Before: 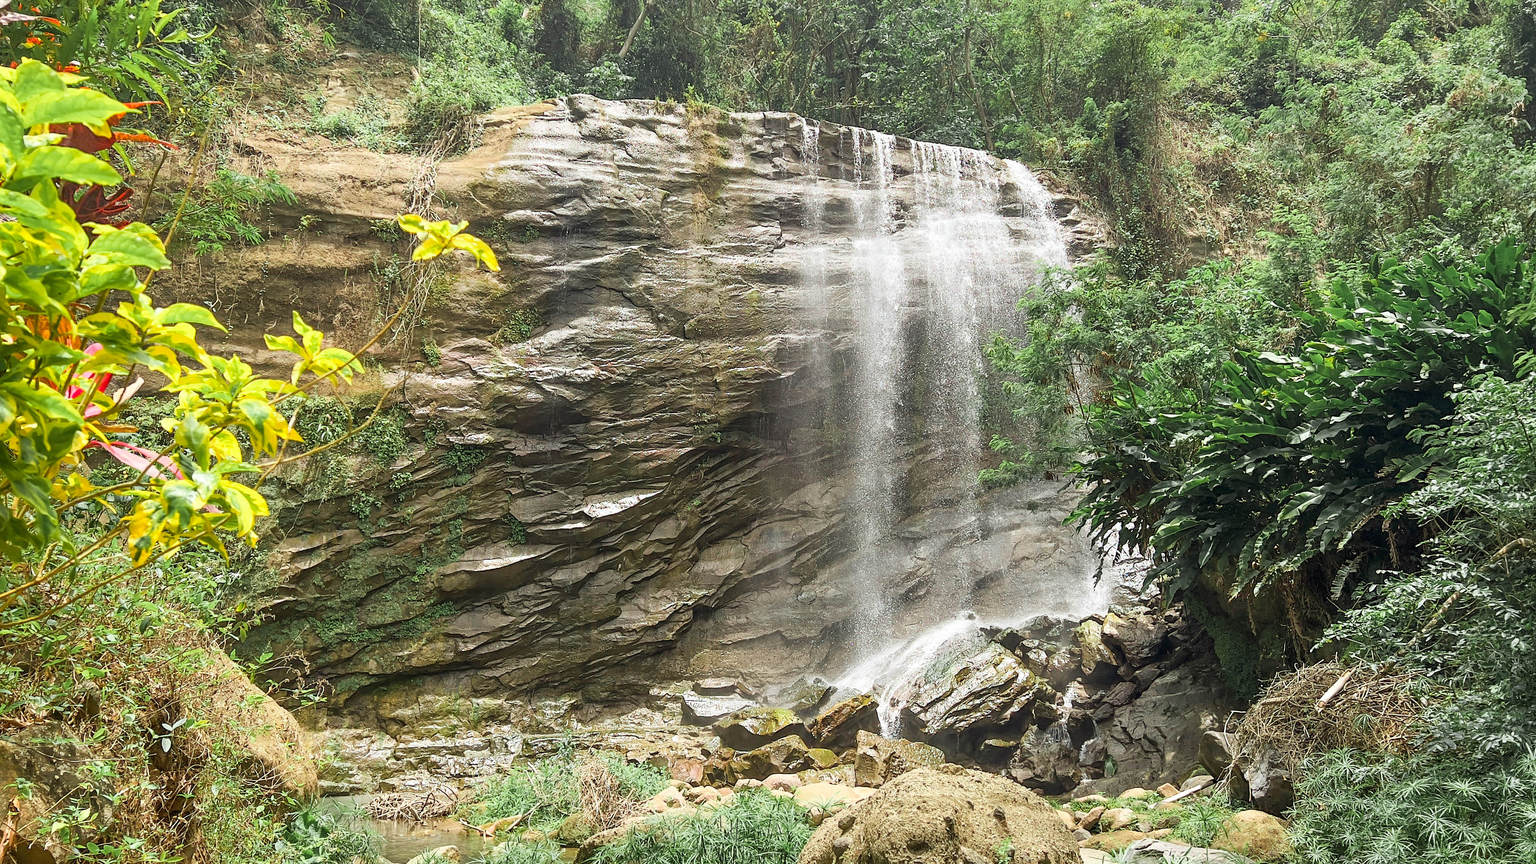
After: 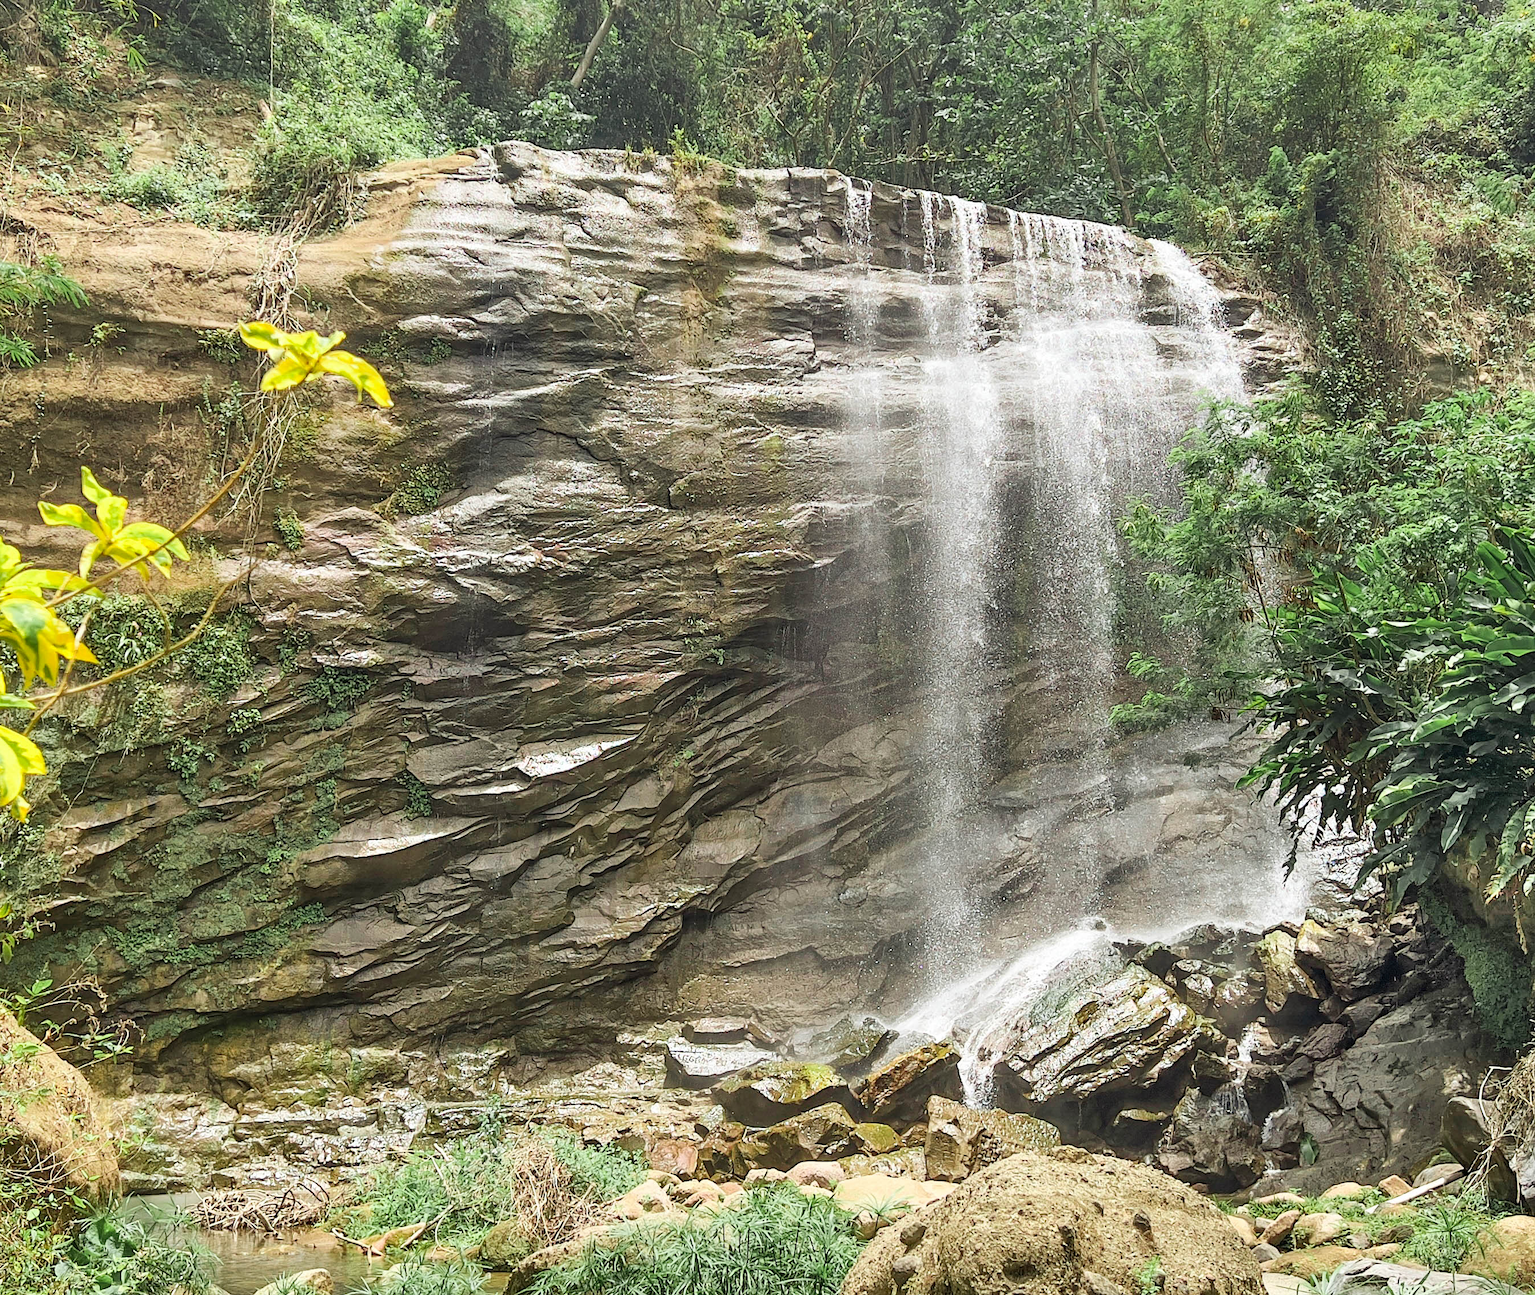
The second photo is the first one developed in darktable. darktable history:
shadows and highlights: shadows 75, highlights -25, soften with gaussian
crop and rotate: left 15.546%, right 17.787%
